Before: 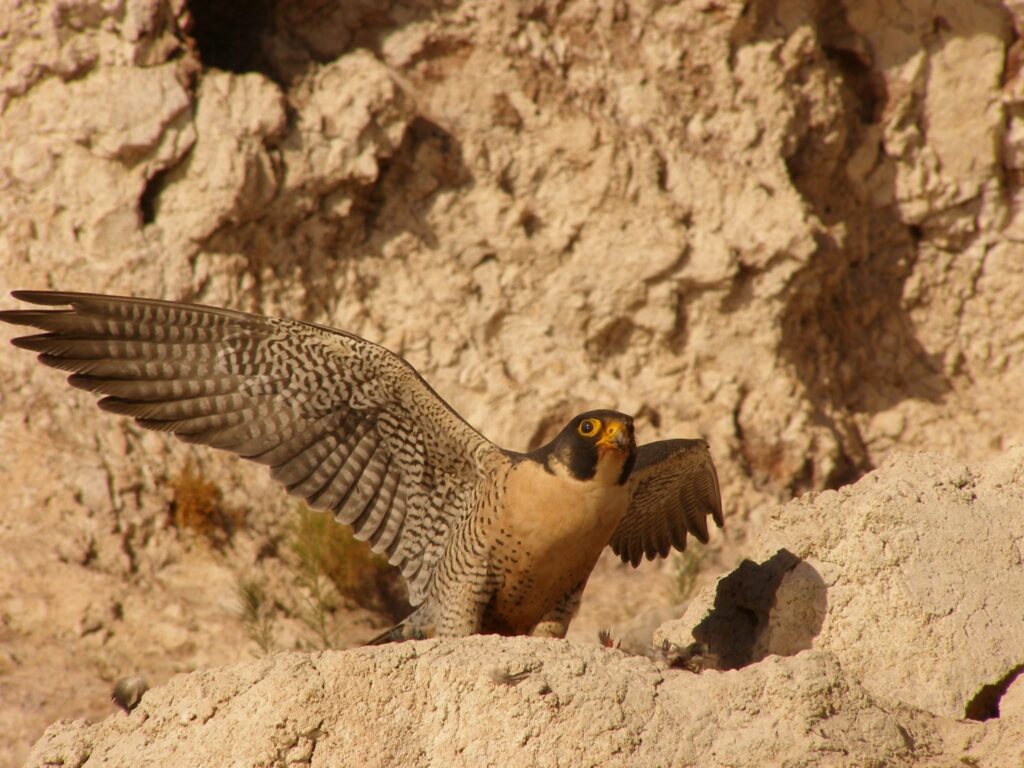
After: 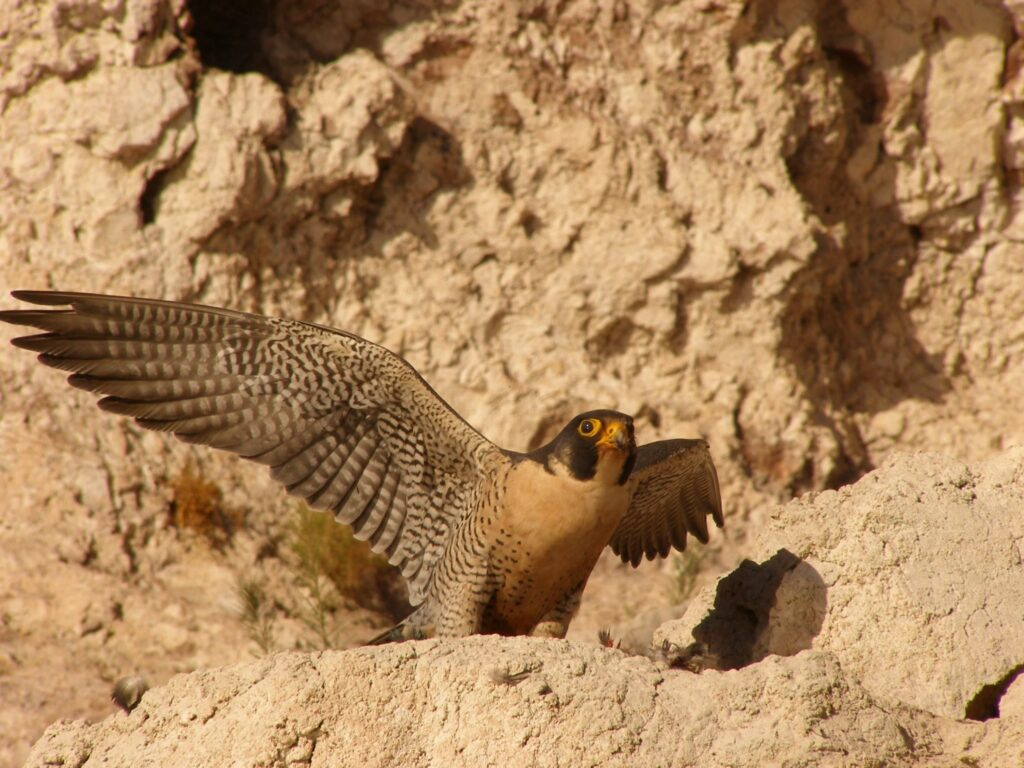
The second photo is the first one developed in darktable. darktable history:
shadows and highlights: shadows -1.53, highlights 39.22
